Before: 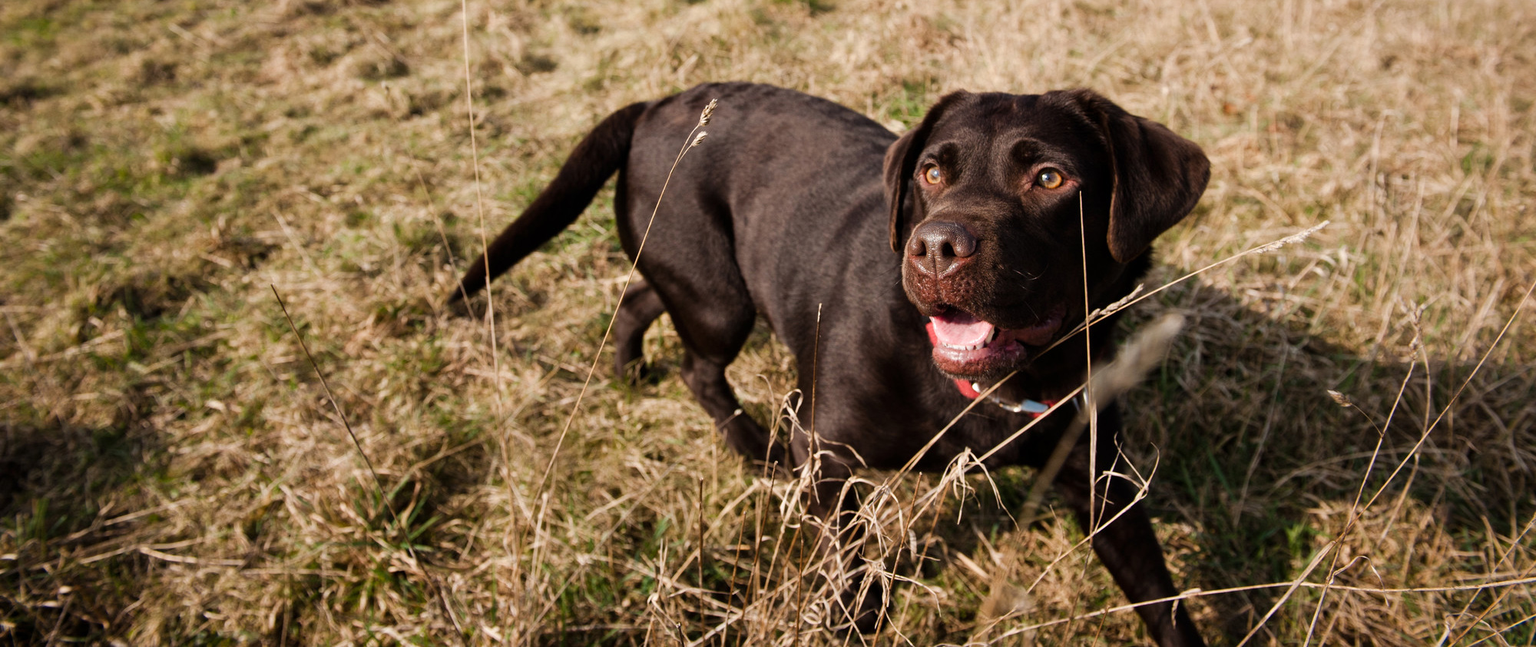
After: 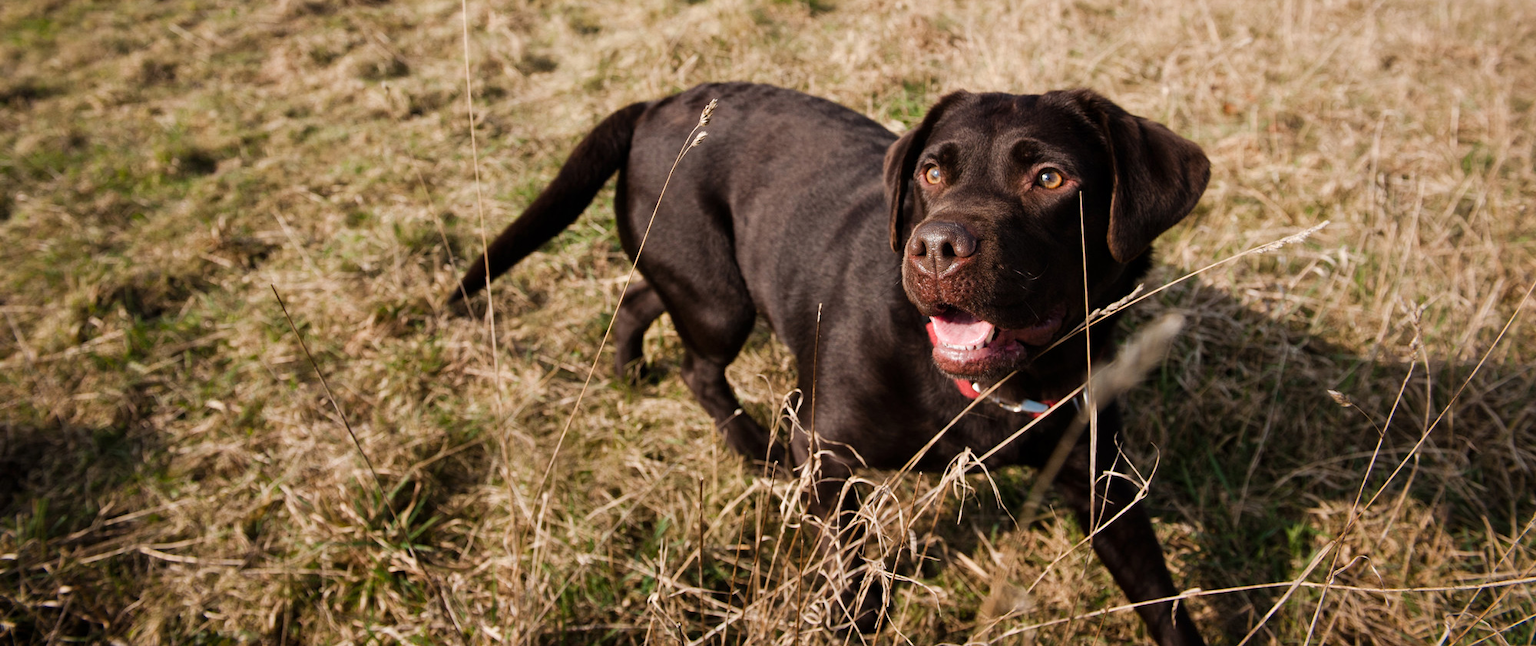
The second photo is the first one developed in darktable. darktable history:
color correction: highlights a* 0.08, highlights b* -0.694
